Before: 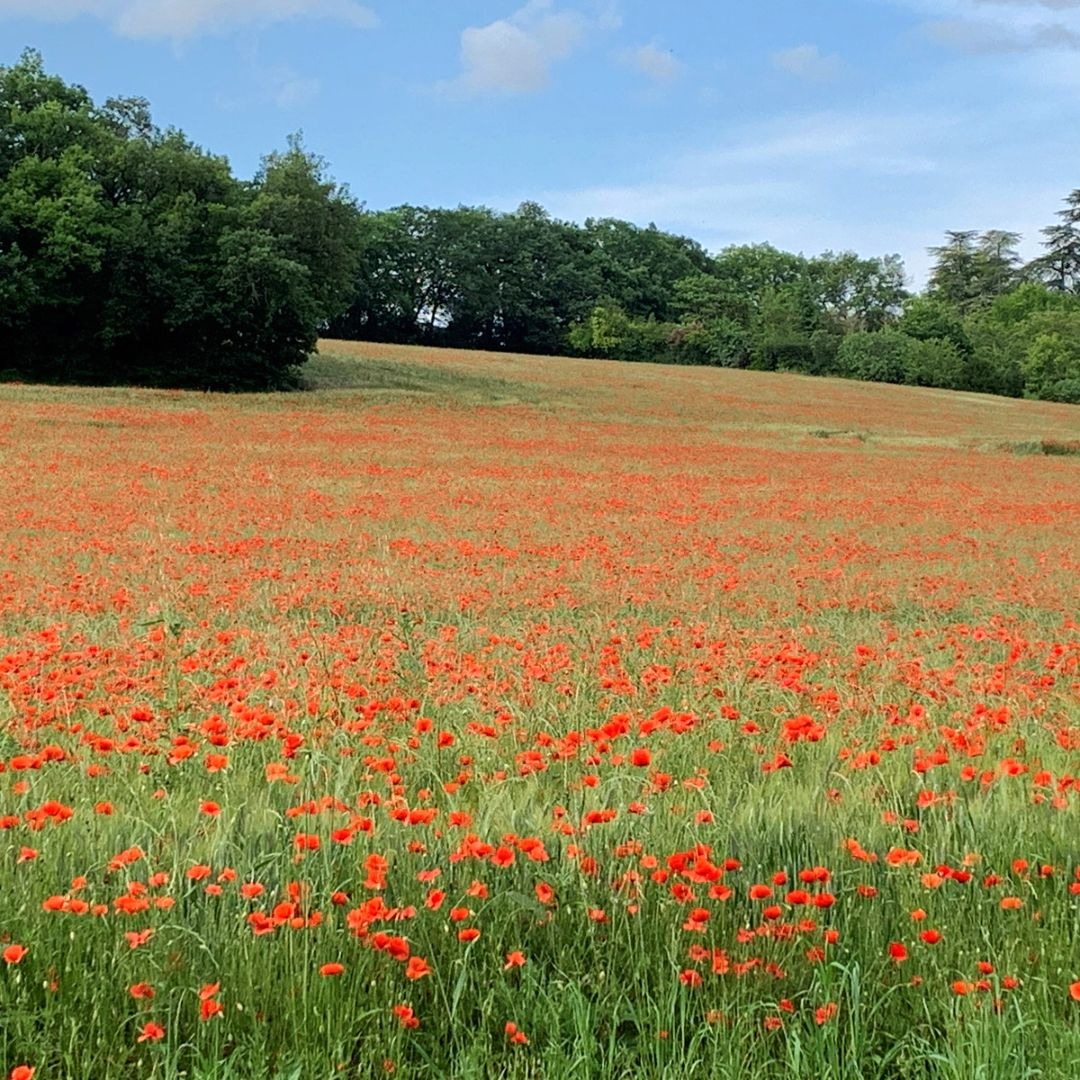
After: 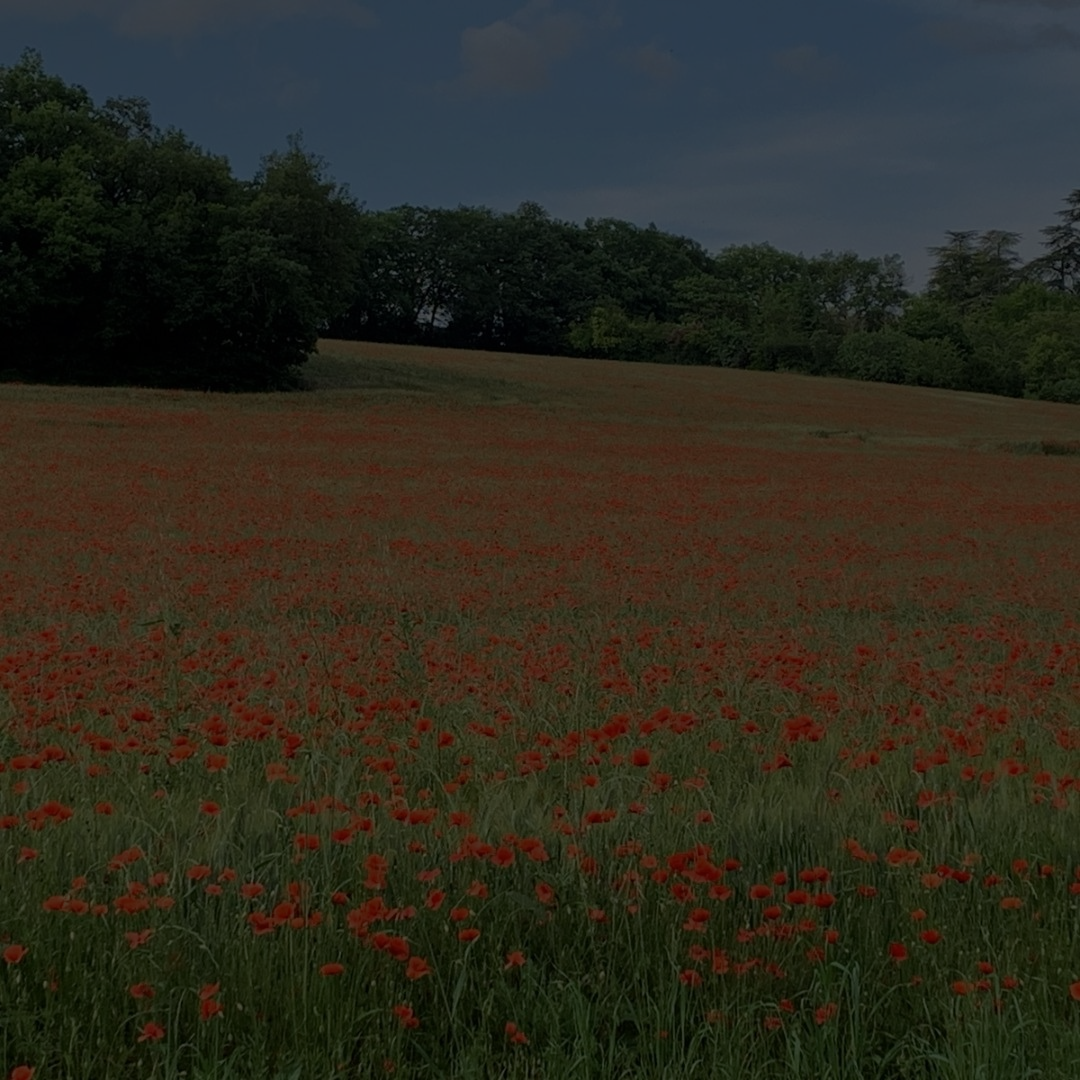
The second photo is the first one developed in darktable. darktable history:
exposure: exposure -1.468 EV
tone curve: curves: ch0 [(0, 0) (0.641, 0.595) (1, 1)], color space Lab, linked channels
base curve: curves: ch0 [(0, 0) (0.297, 0.298) (1, 1)]
